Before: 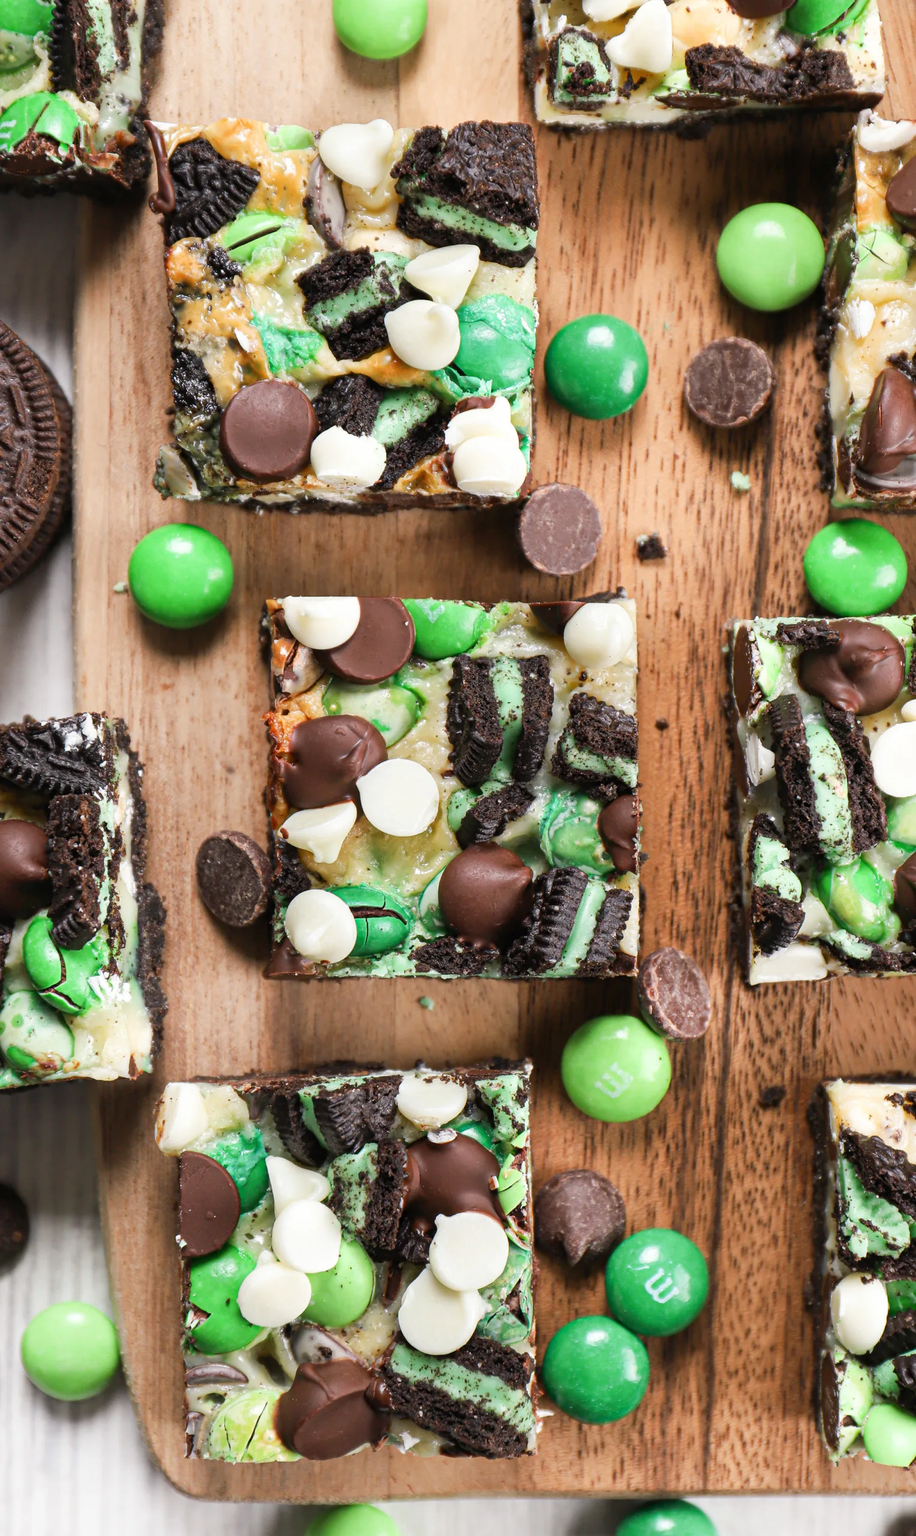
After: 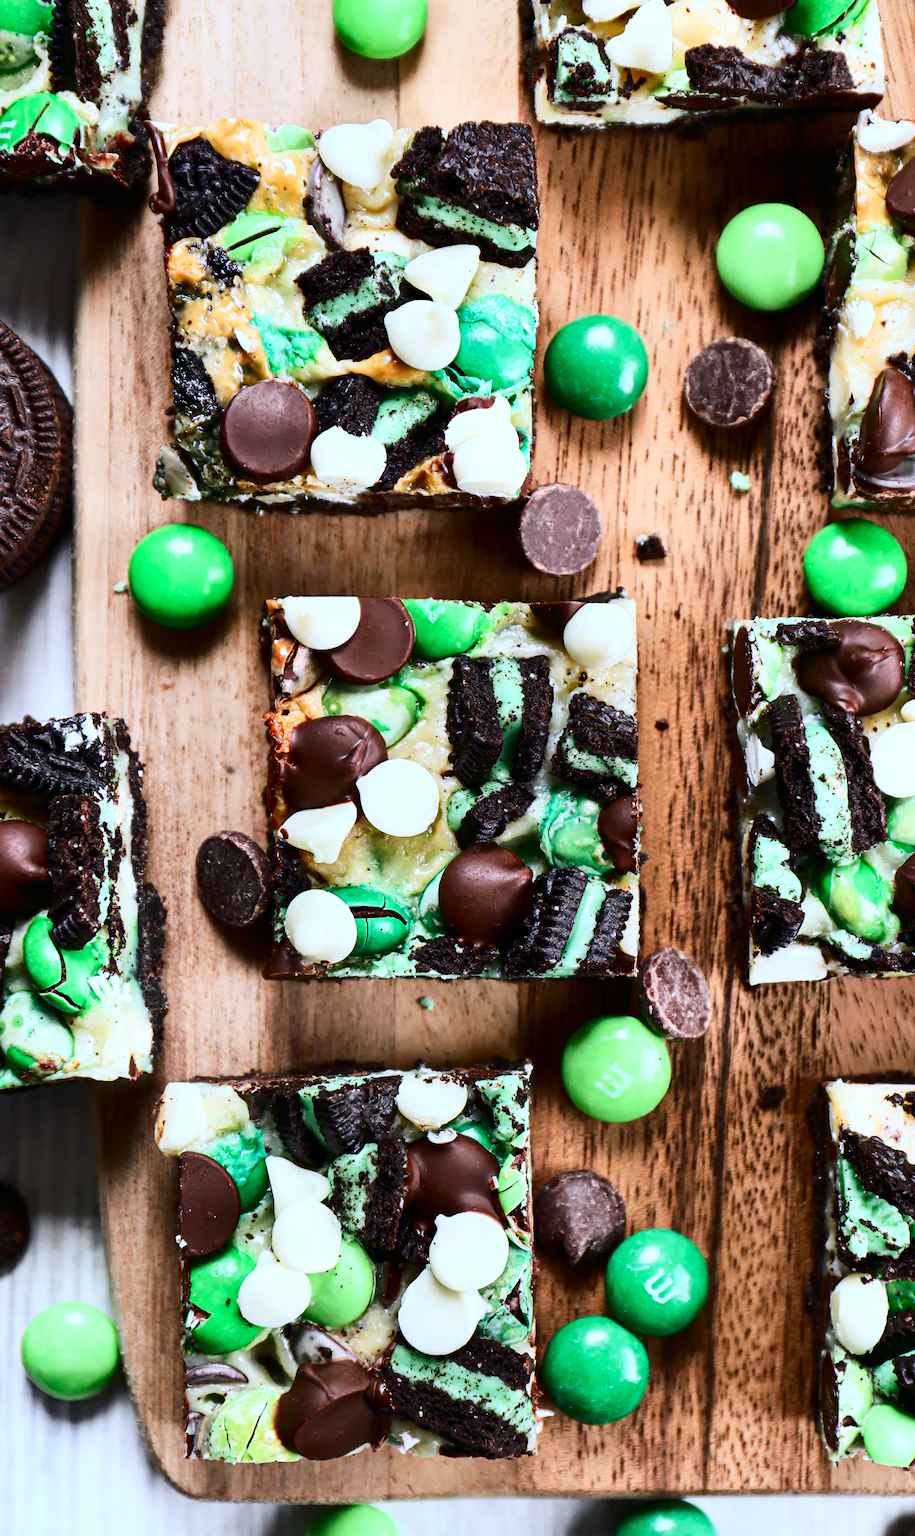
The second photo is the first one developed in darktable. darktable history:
contrast brightness saturation: contrast 0.32, brightness -0.08, saturation 0.17
shadows and highlights: low approximation 0.01, soften with gaussian
color calibration: x 0.372, y 0.386, temperature 4283.97 K
